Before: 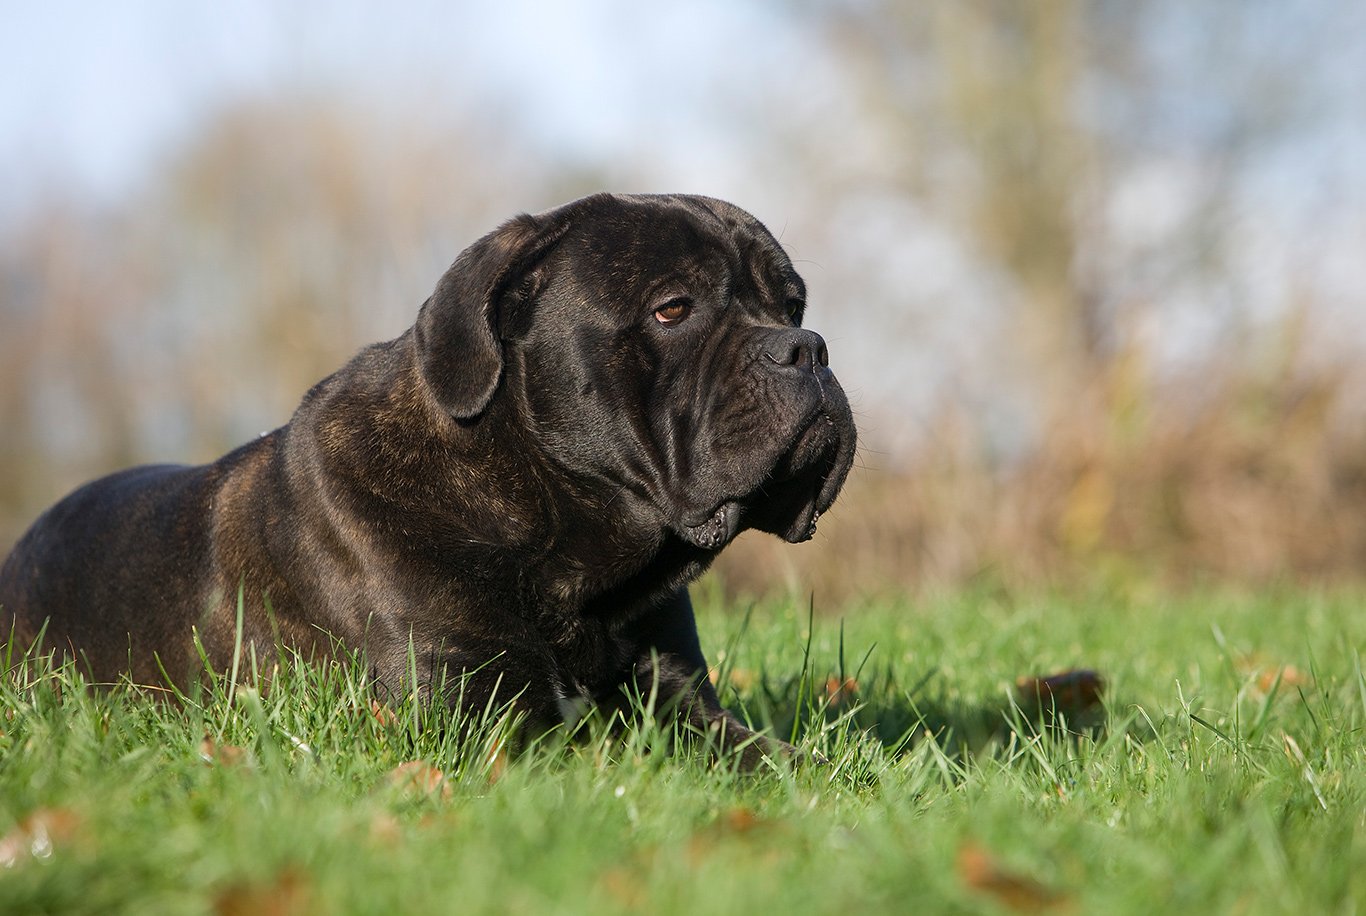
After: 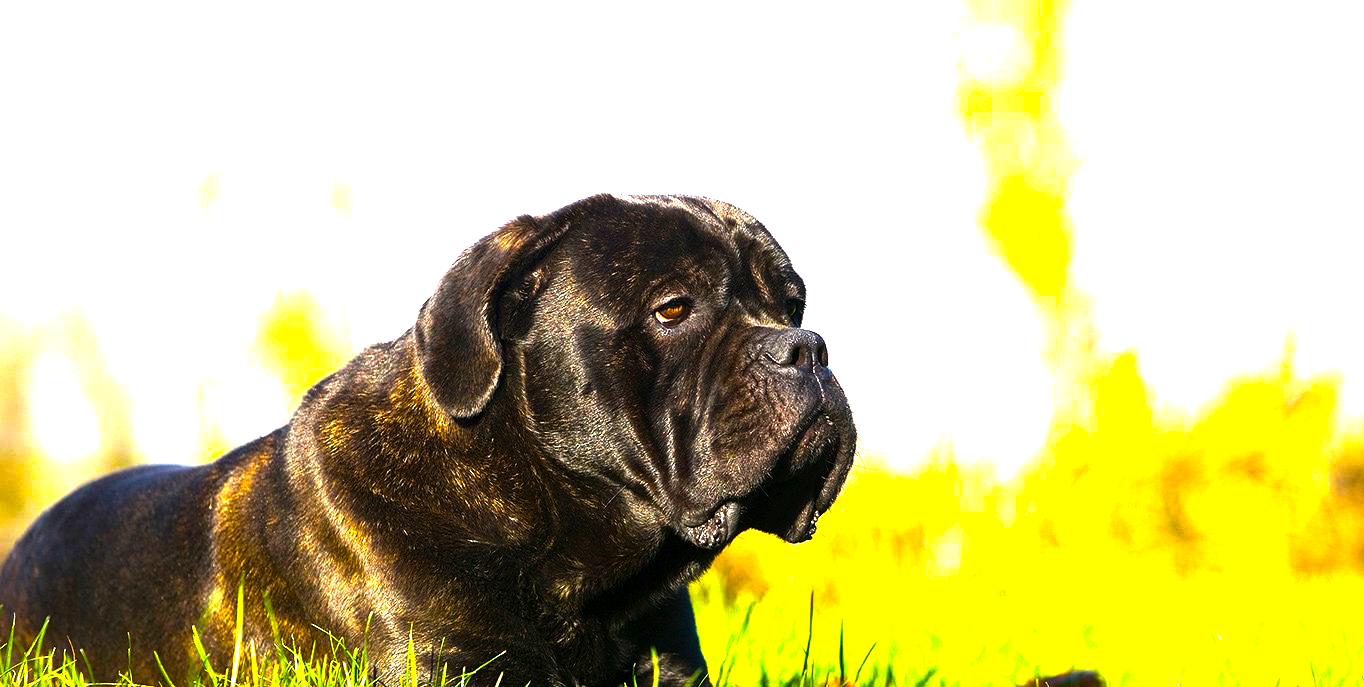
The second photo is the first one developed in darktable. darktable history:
crop: bottom 24.967%
color balance rgb: linear chroma grading › shadows -30%, linear chroma grading › global chroma 35%, perceptual saturation grading › global saturation 75%, perceptual saturation grading › shadows -30%, perceptual brilliance grading › highlights 75%, perceptual brilliance grading › shadows -30%, global vibrance 35%
exposure: exposure 0.6 EV, compensate highlight preservation false
